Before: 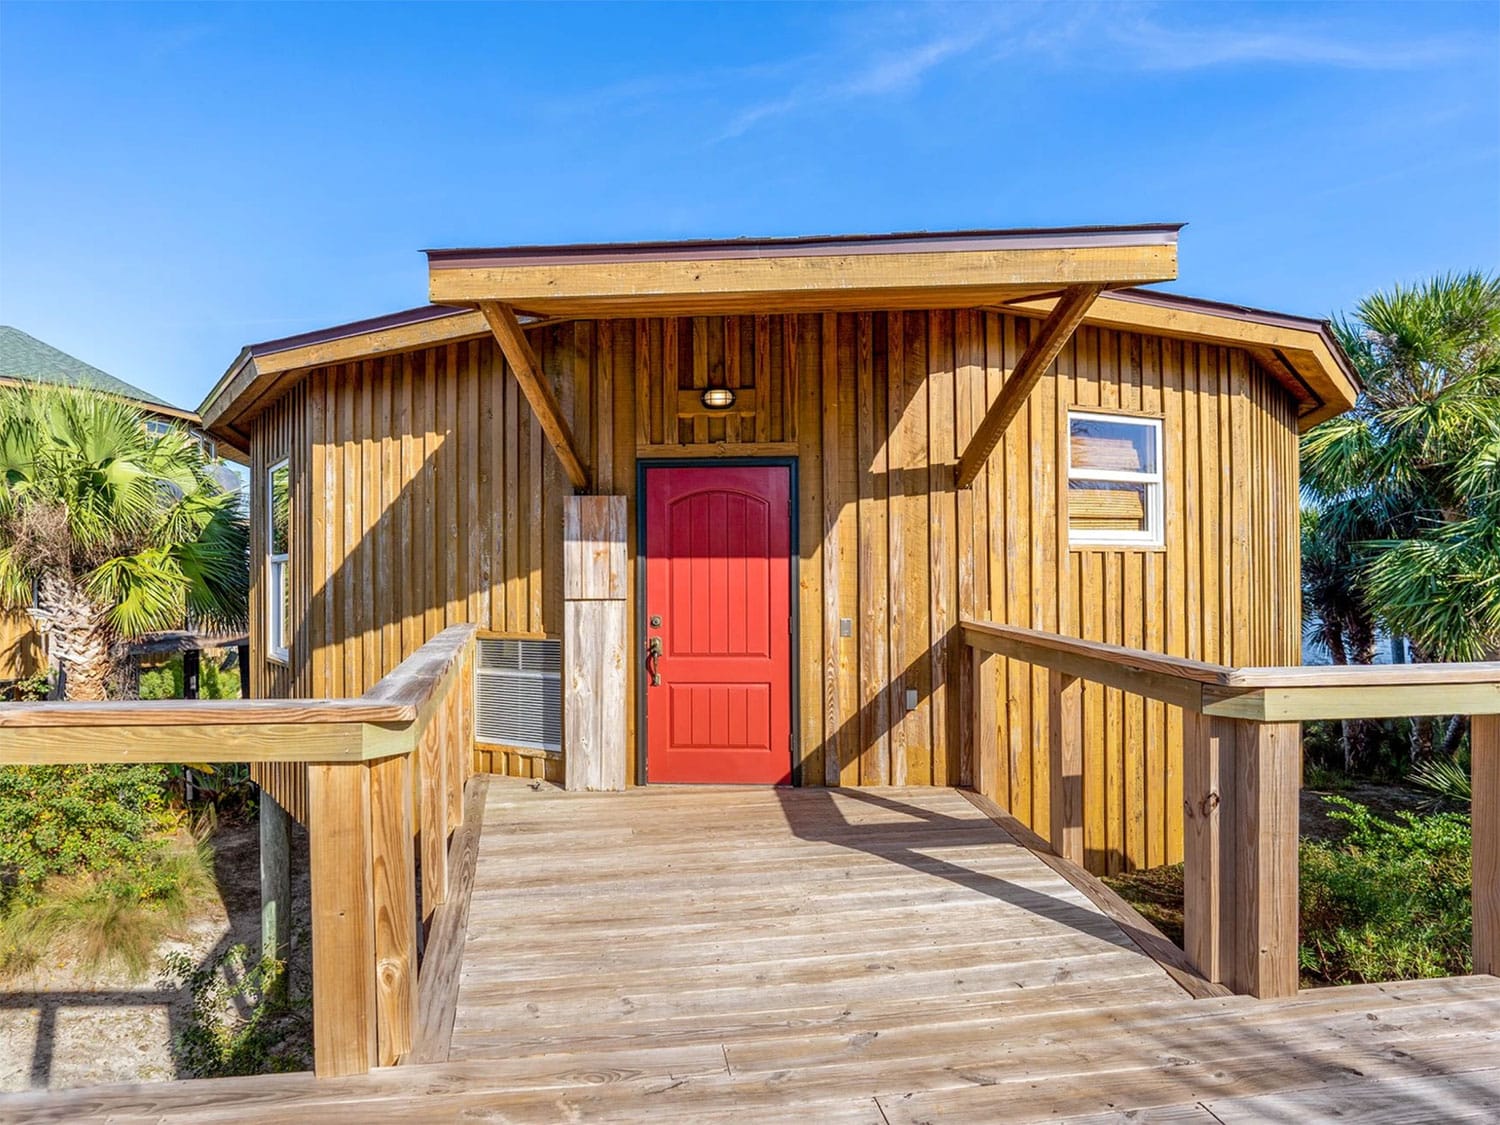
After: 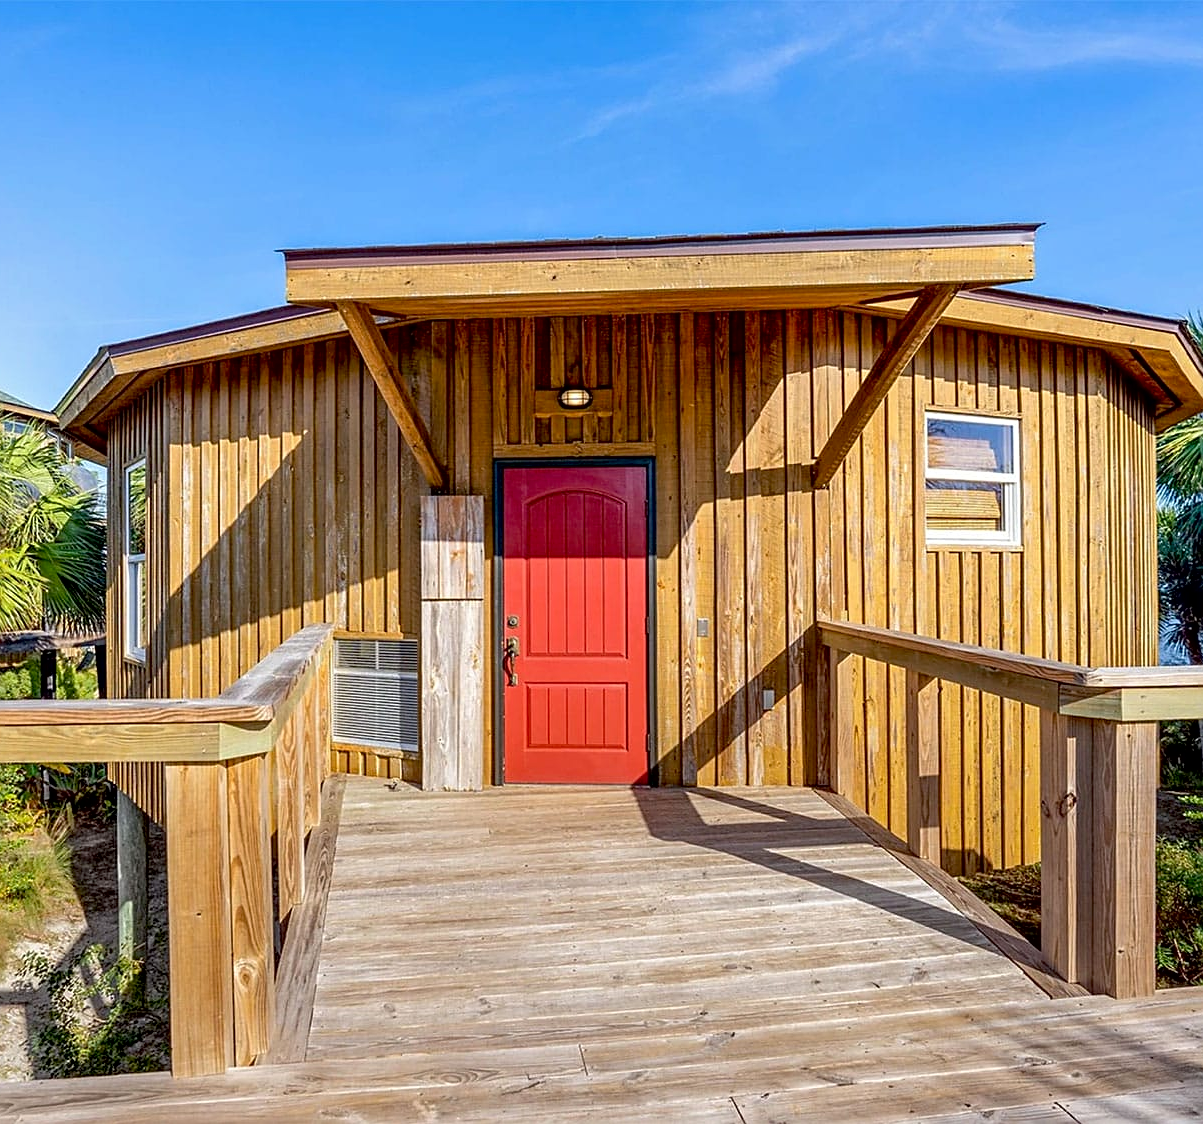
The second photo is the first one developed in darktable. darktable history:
tone equalizer: on, module defaults
crop and rotate: left 9.597%, right 10.195%
sharpen: on, module defaults
shadows and highlights: radius 125.46, shadows 21.19, highlights -21.19, low approximation 0.01
exposure: black level correction 0.009, compensate highlight preservation false
